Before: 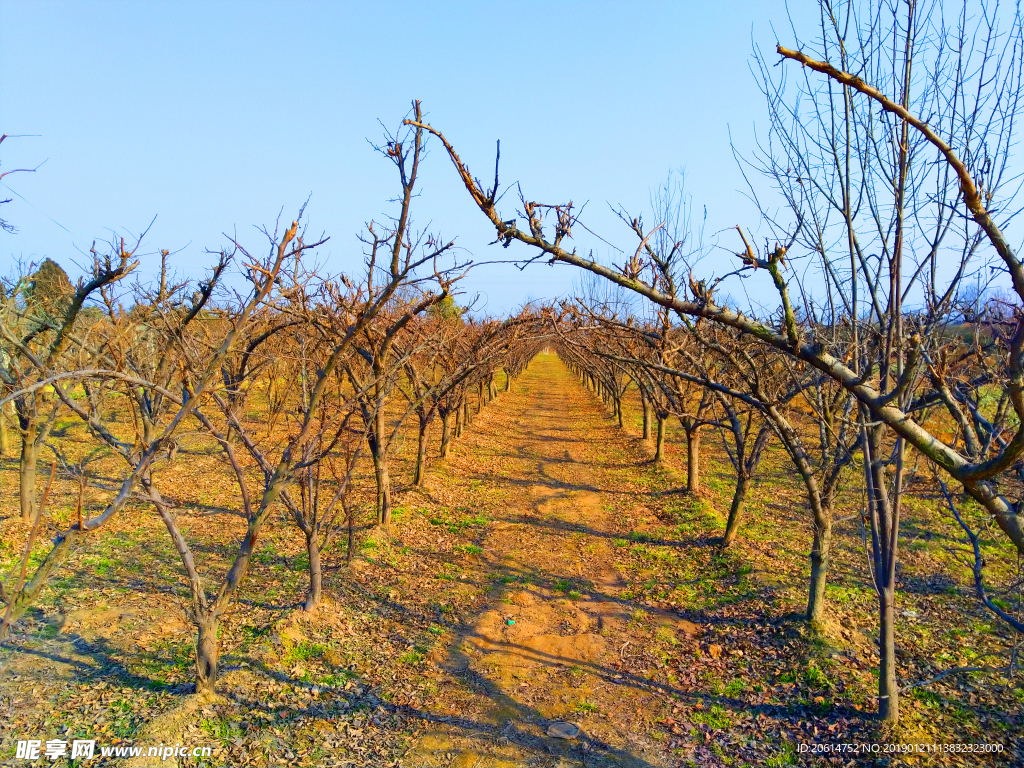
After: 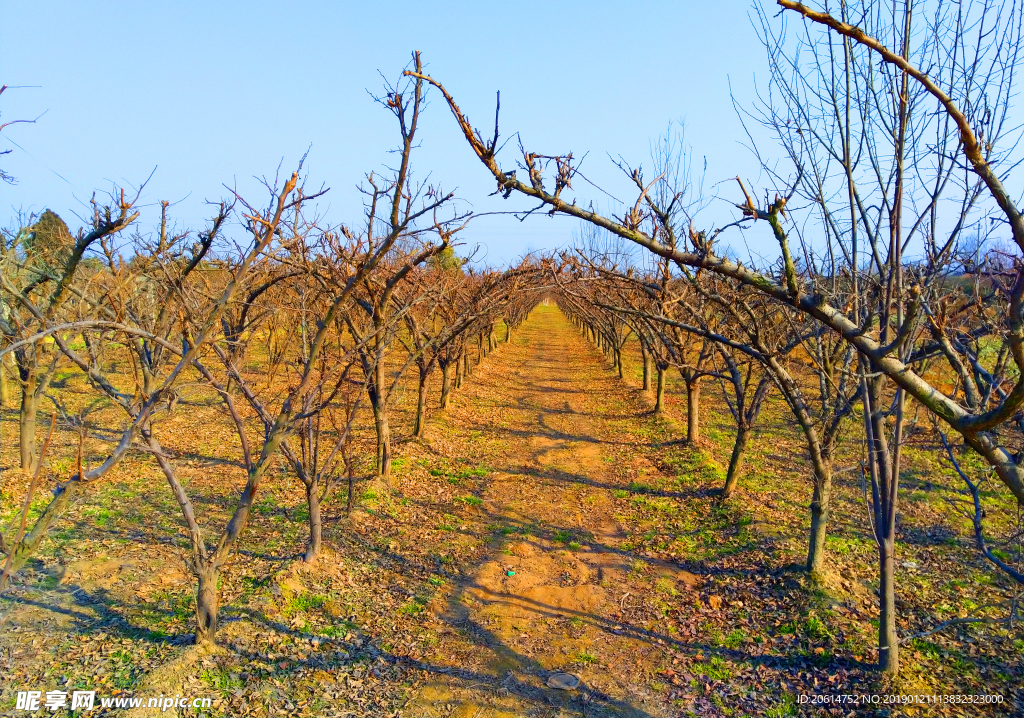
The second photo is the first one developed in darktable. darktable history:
crop and rotate: top 6.437%
